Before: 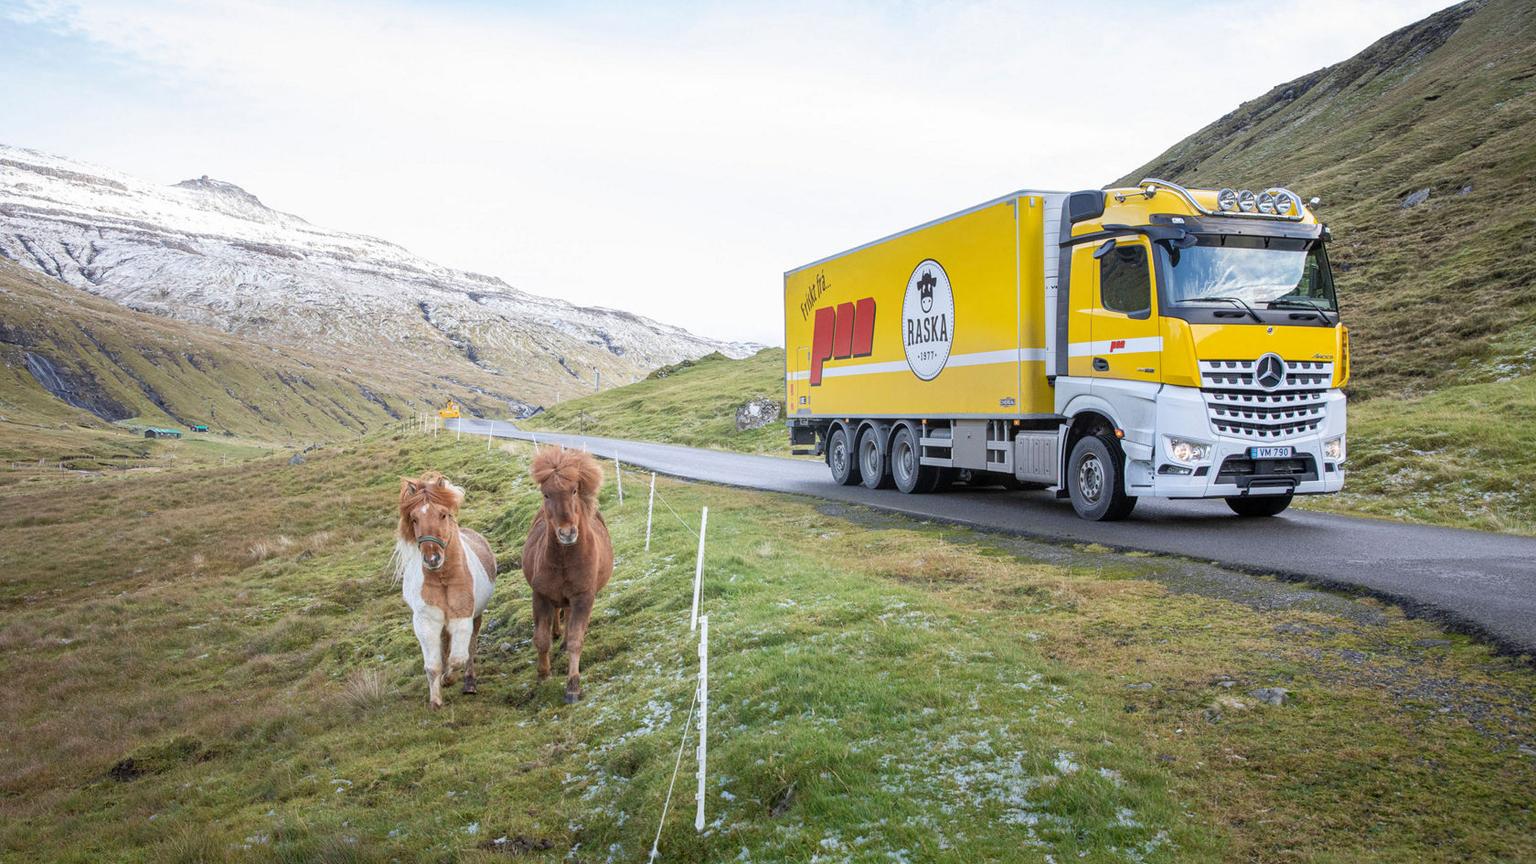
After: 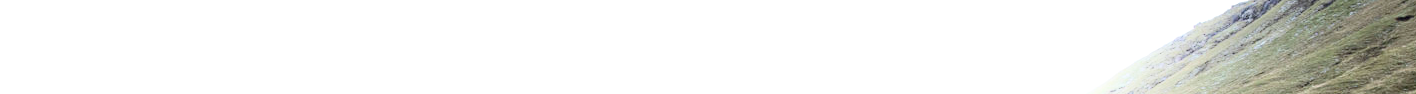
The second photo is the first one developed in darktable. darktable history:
exposure: black level correction 0.001, exposure 0.5 EV, compensate exposure bias true, compensate highlight preservation false
white balance: red 0.988, blue 1.017
shadows and highlights: shadows -90, highlights 90, soften with gaussian
crop and rotate: left 9.644%, top 9.491%, right 6.021%, bottom 80.509%
